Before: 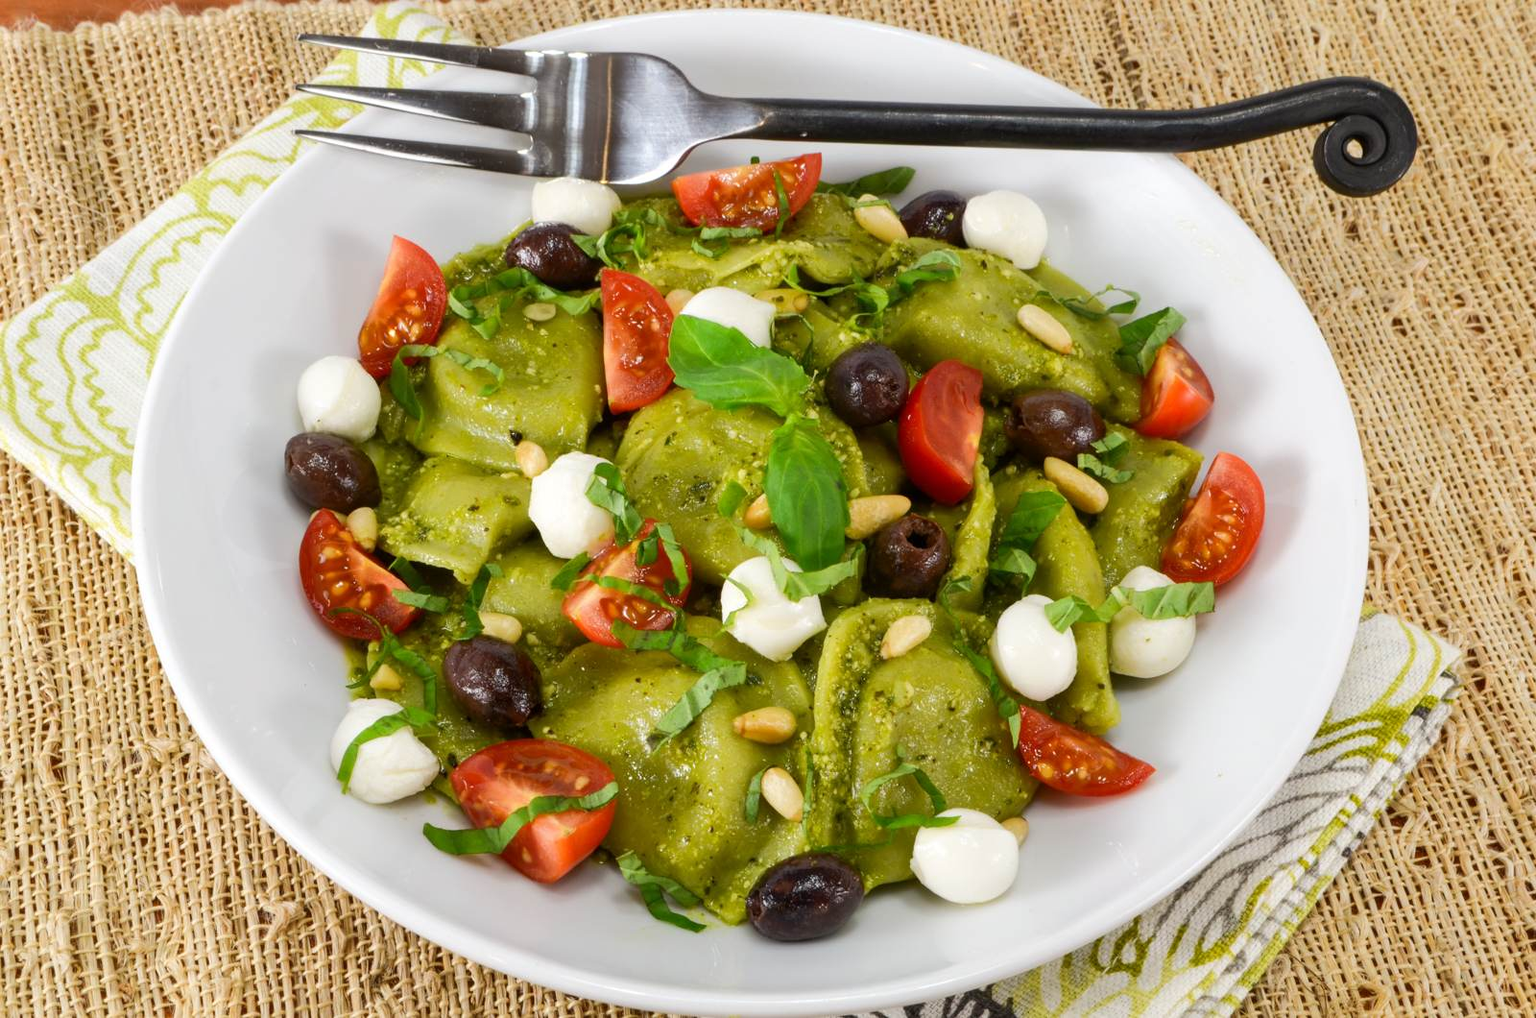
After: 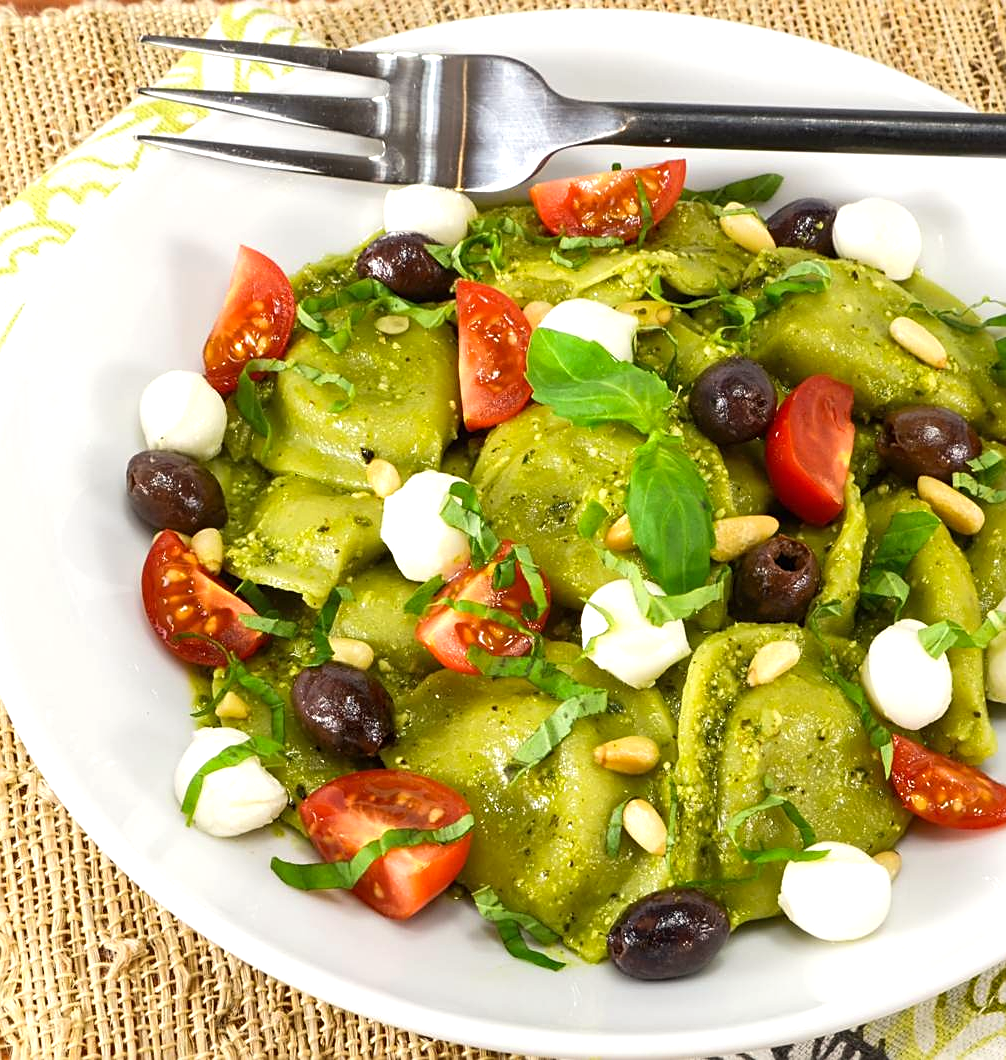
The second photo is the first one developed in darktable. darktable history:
color correction: highlights b* 2.93
exposure: black level correction 0, exposure 0.5 EV, compensate highlight preservation false
sharpen: on, module defaults
crop: left 10.671%, right 26.392%
